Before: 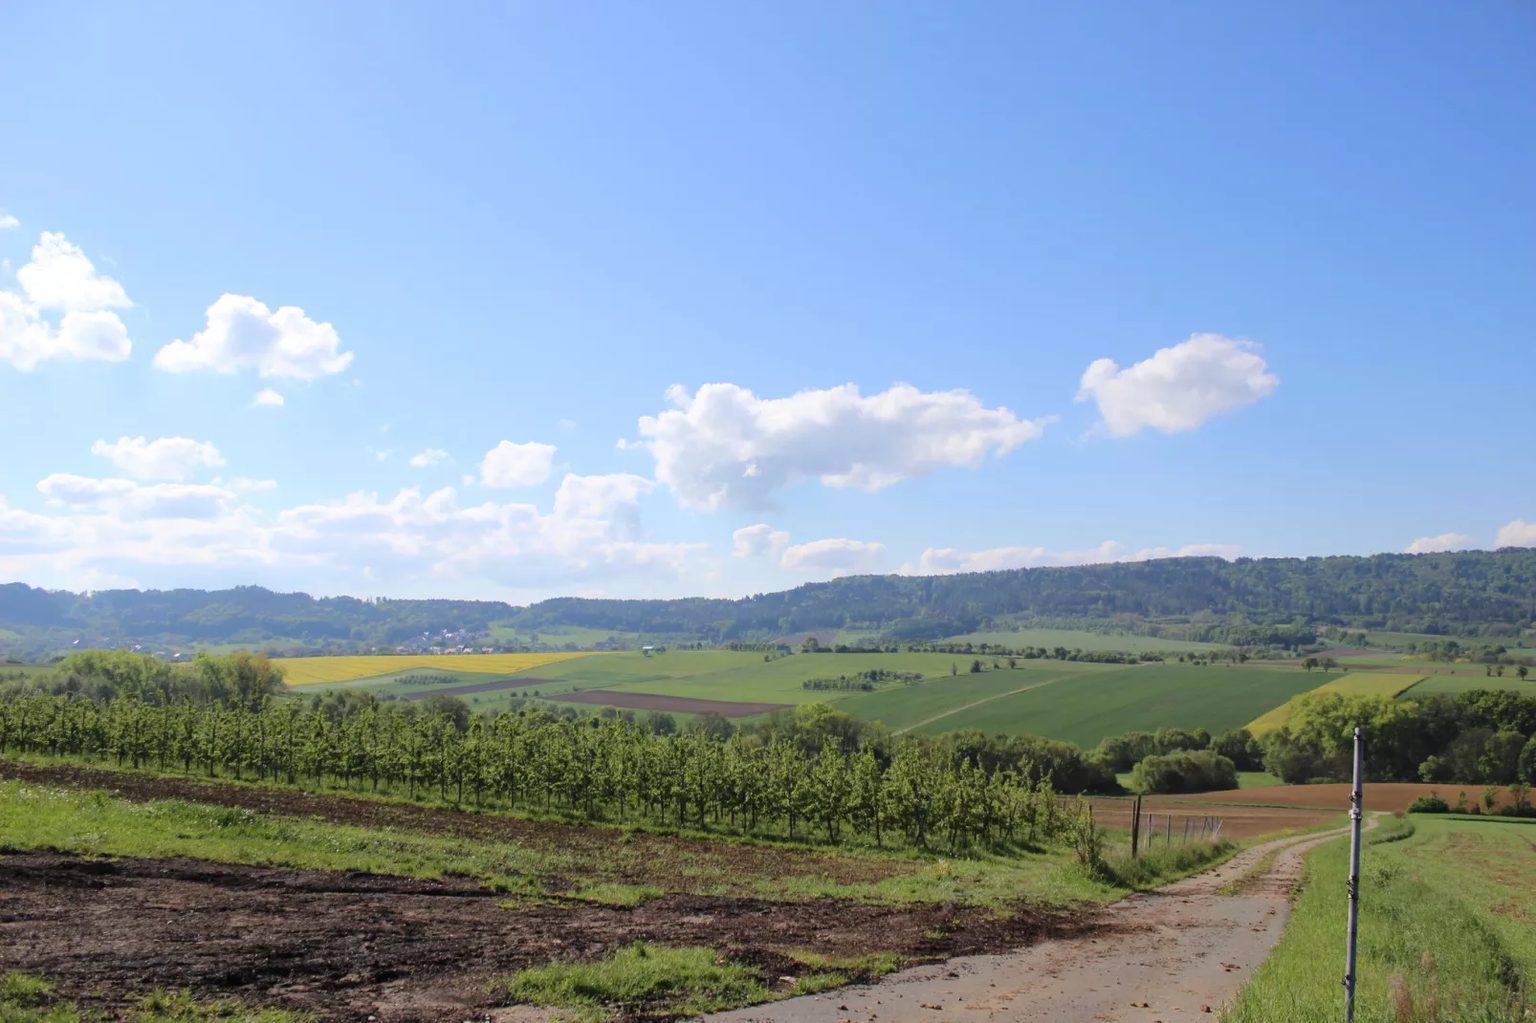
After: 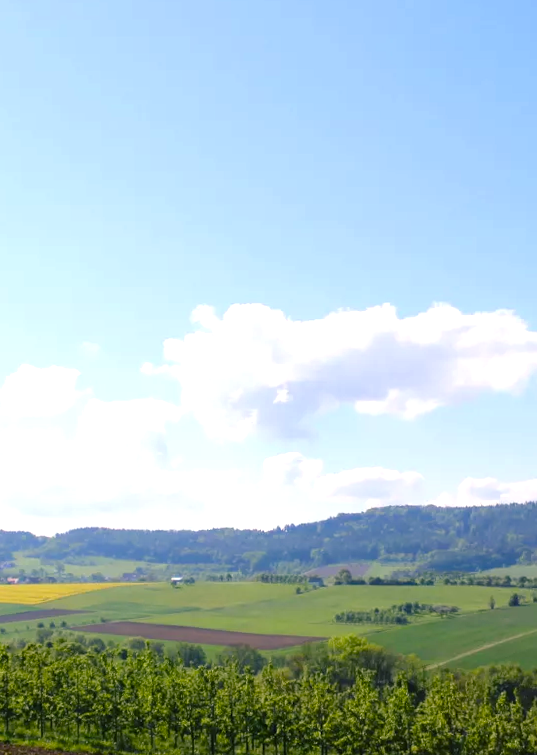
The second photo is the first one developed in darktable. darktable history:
crop and rotate: left 29.476%, top 10.214%, right 35.32%, bottom 17.333%
color balance rgb: shadows lift › chroma 4.21%, shadows lift › hue 252.22°, highlights gain › chroma 1.36%, highlights gain › hue 50.24°, perceptual saturation grading › mid-tones 6.33%, perceptual saturation grading › shadows 72.44%, perceptual brilliance grading › highlights 11.59%, contrast 5.05%
rotate and perspective: rotation 0.074°, lens shift (vertical) 0.096, lens shift (horizontal) -0.041, crop left 0.043, crop right 0.952, crop top 0.024, crop bottom 0.979
